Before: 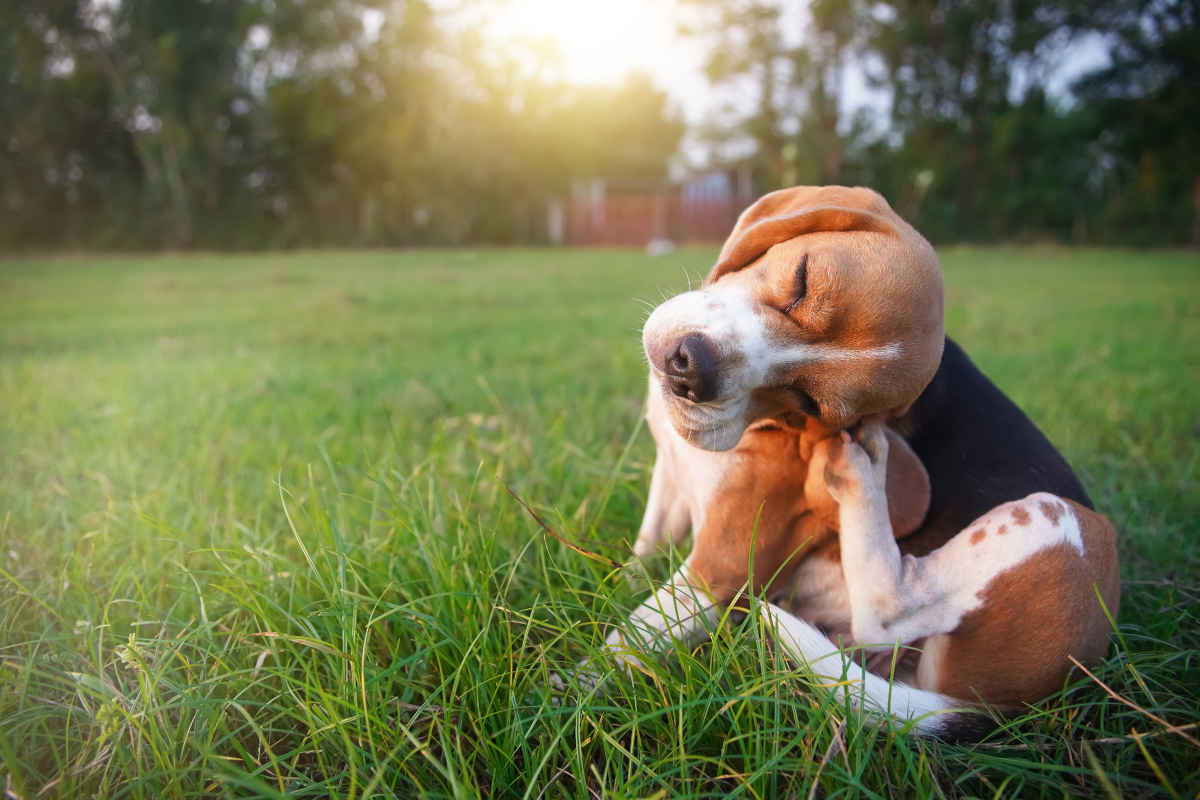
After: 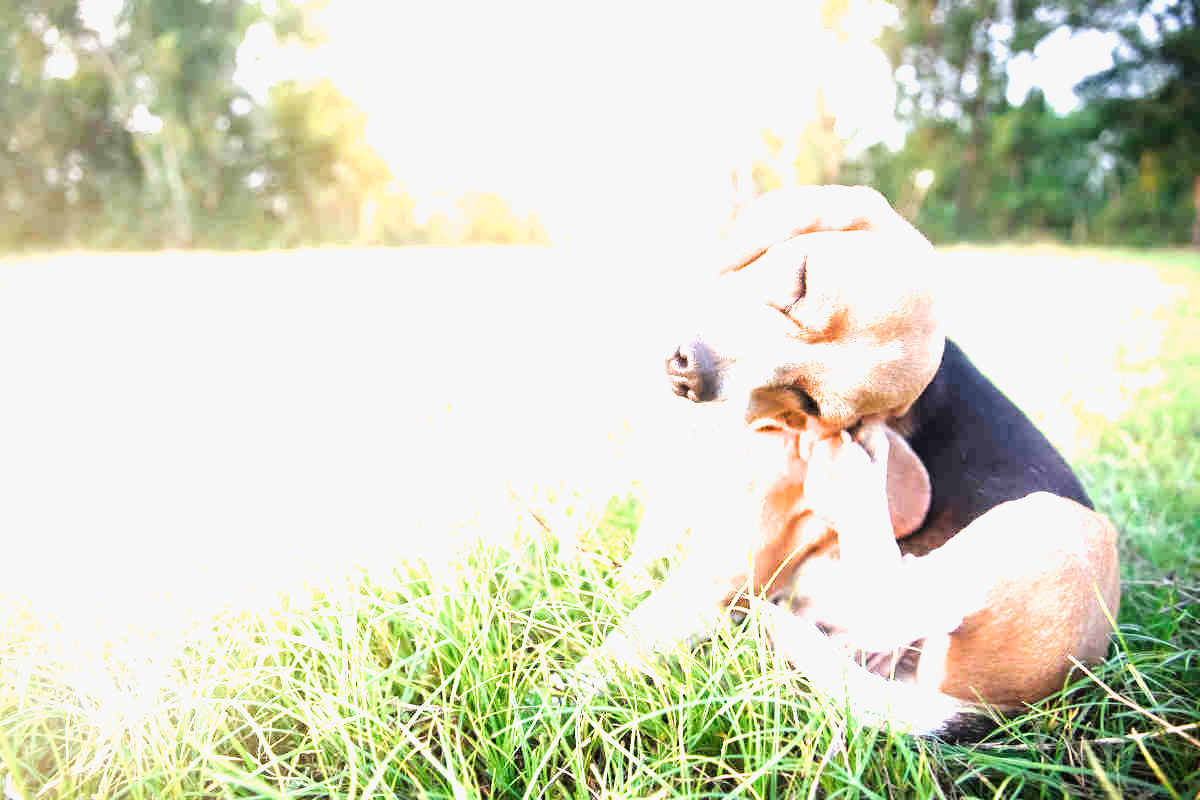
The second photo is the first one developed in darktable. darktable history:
filmic rgb: black relative exposure -7.98 EV, white relative exposure 2.33 EV, threshold 5.96 EV, hardness 6.66, color science v6 (2022), enable highlight reconstruction true
exposure: exposure 2.061 EV, compensate highlight preservation false
tone curve: curves: ch0 [(0, 0) (0.55, 0.716) (0.841, 0.969)], preserve colors none
